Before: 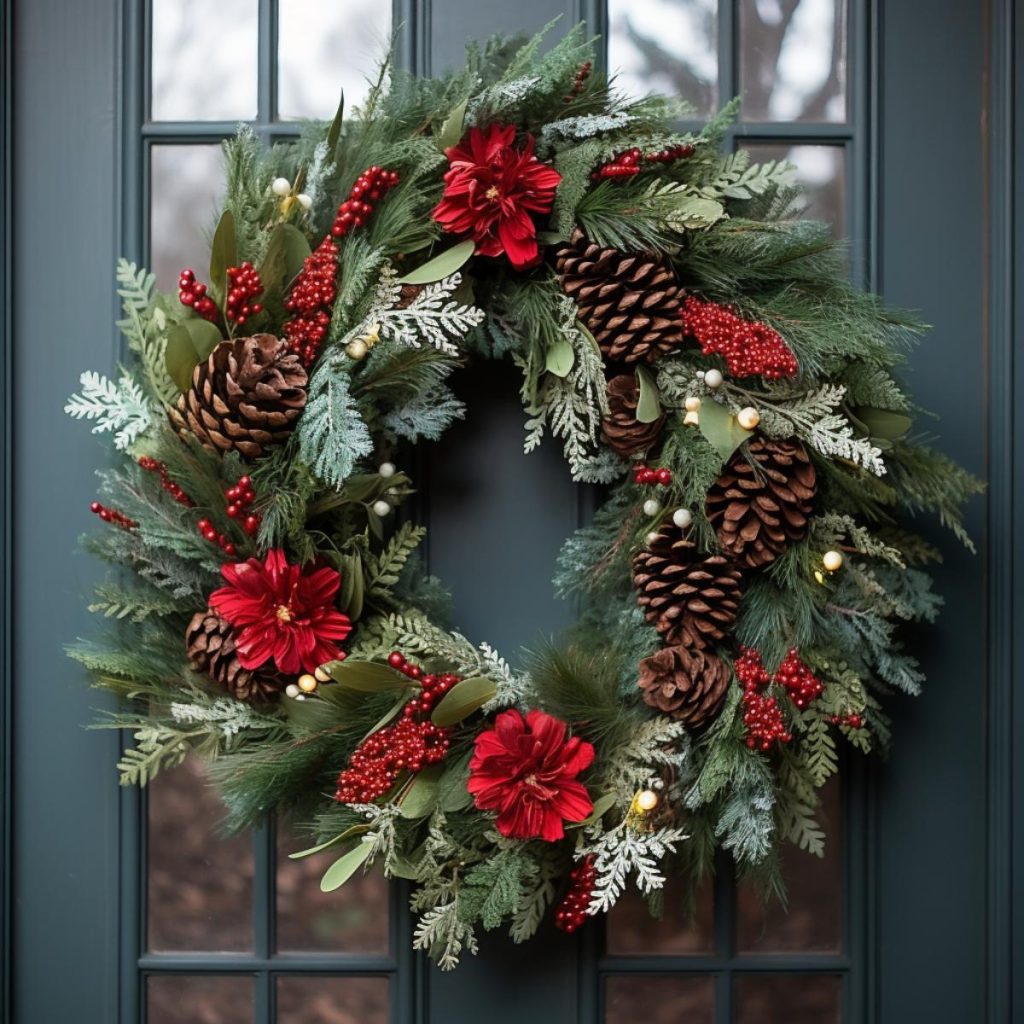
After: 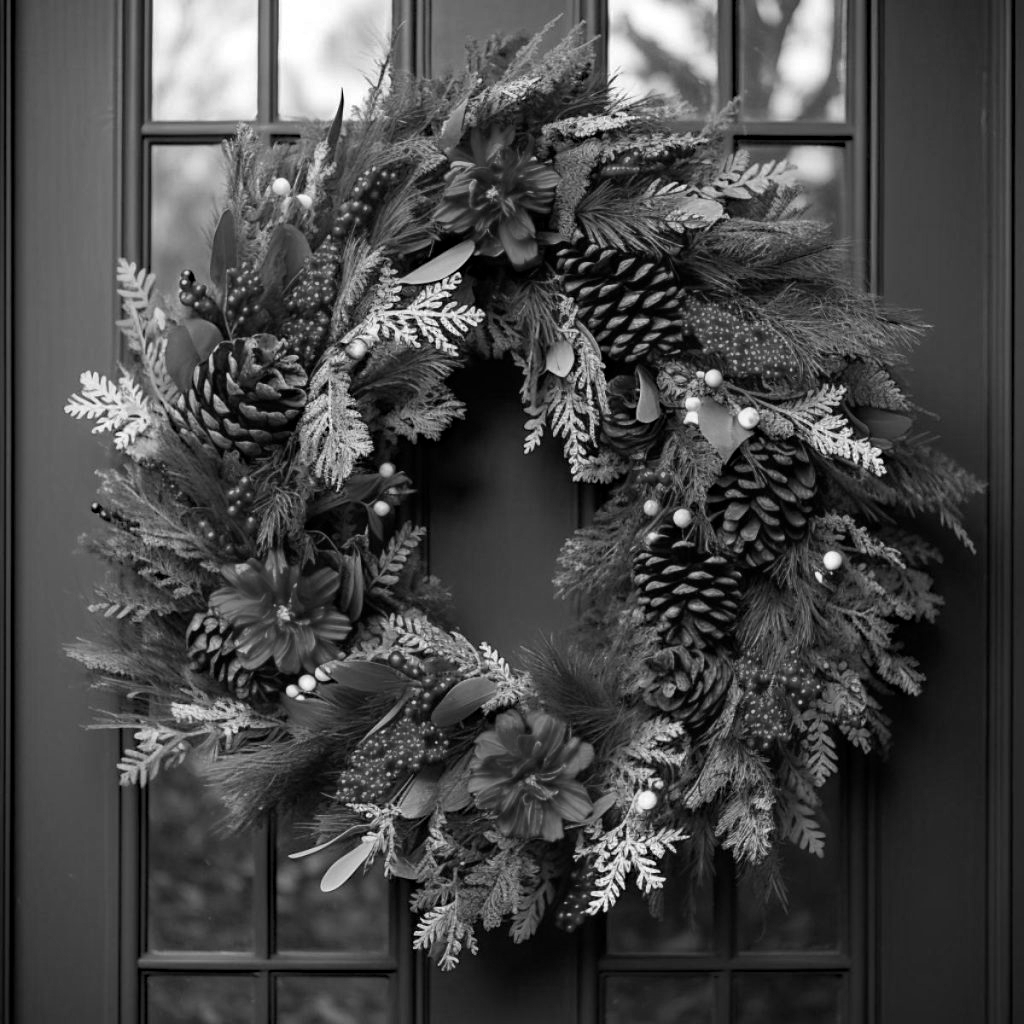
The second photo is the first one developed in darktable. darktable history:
monochrome: on, module defaults
haze removal: strength 0.4, distance 0.22, compatibility mode true, adaptive false
